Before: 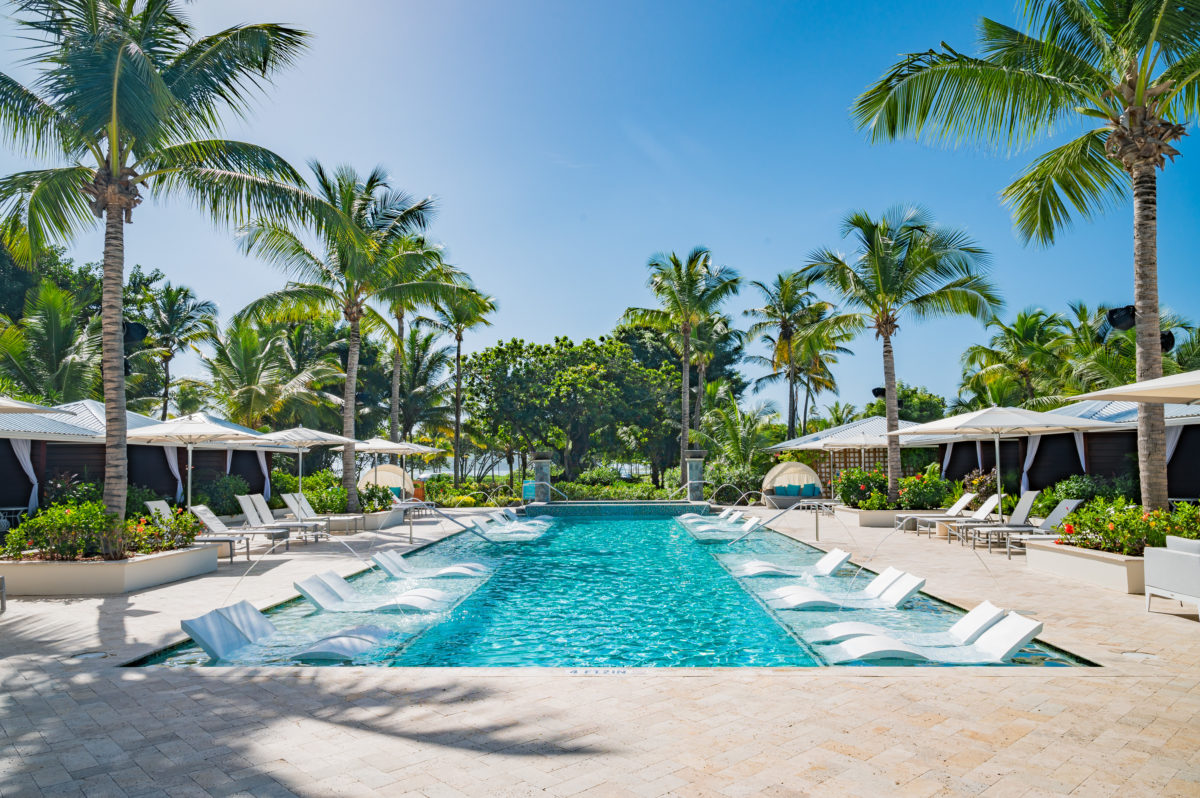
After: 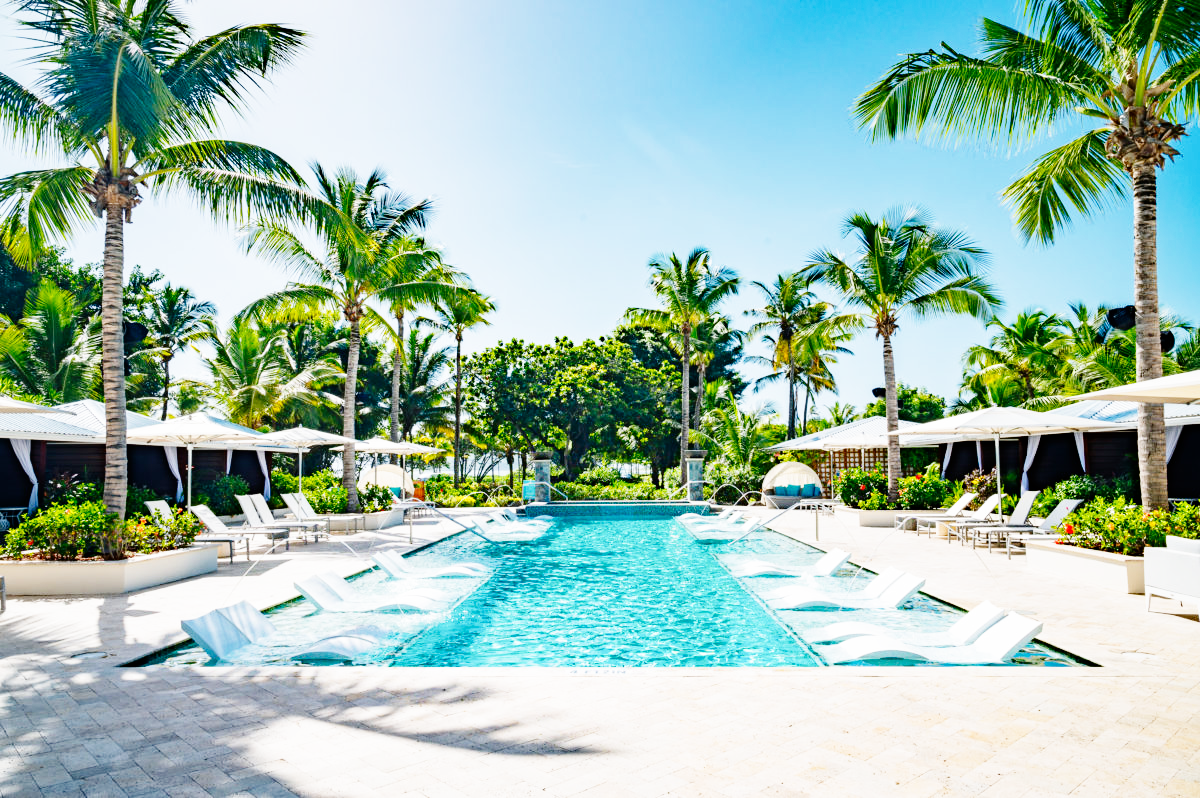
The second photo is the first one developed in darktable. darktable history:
contrast brightness saturation: brightness -0.09
base curve: curves: ch0 [(0, 0) (0, 0) (0.002, 0.001) (0.008, 0.003) (0.019, 0.011) (0.037, 0.037) (0.064, 0.11) (0.102, 0.232) (0.152, 0.379) (0.216, 0.524) (0.296, 0.665) (0.394, 0.789) (0.512, 0.881) (0.651, 0.945) (0.813, 0.986) (1, 1)], preserve colors none
